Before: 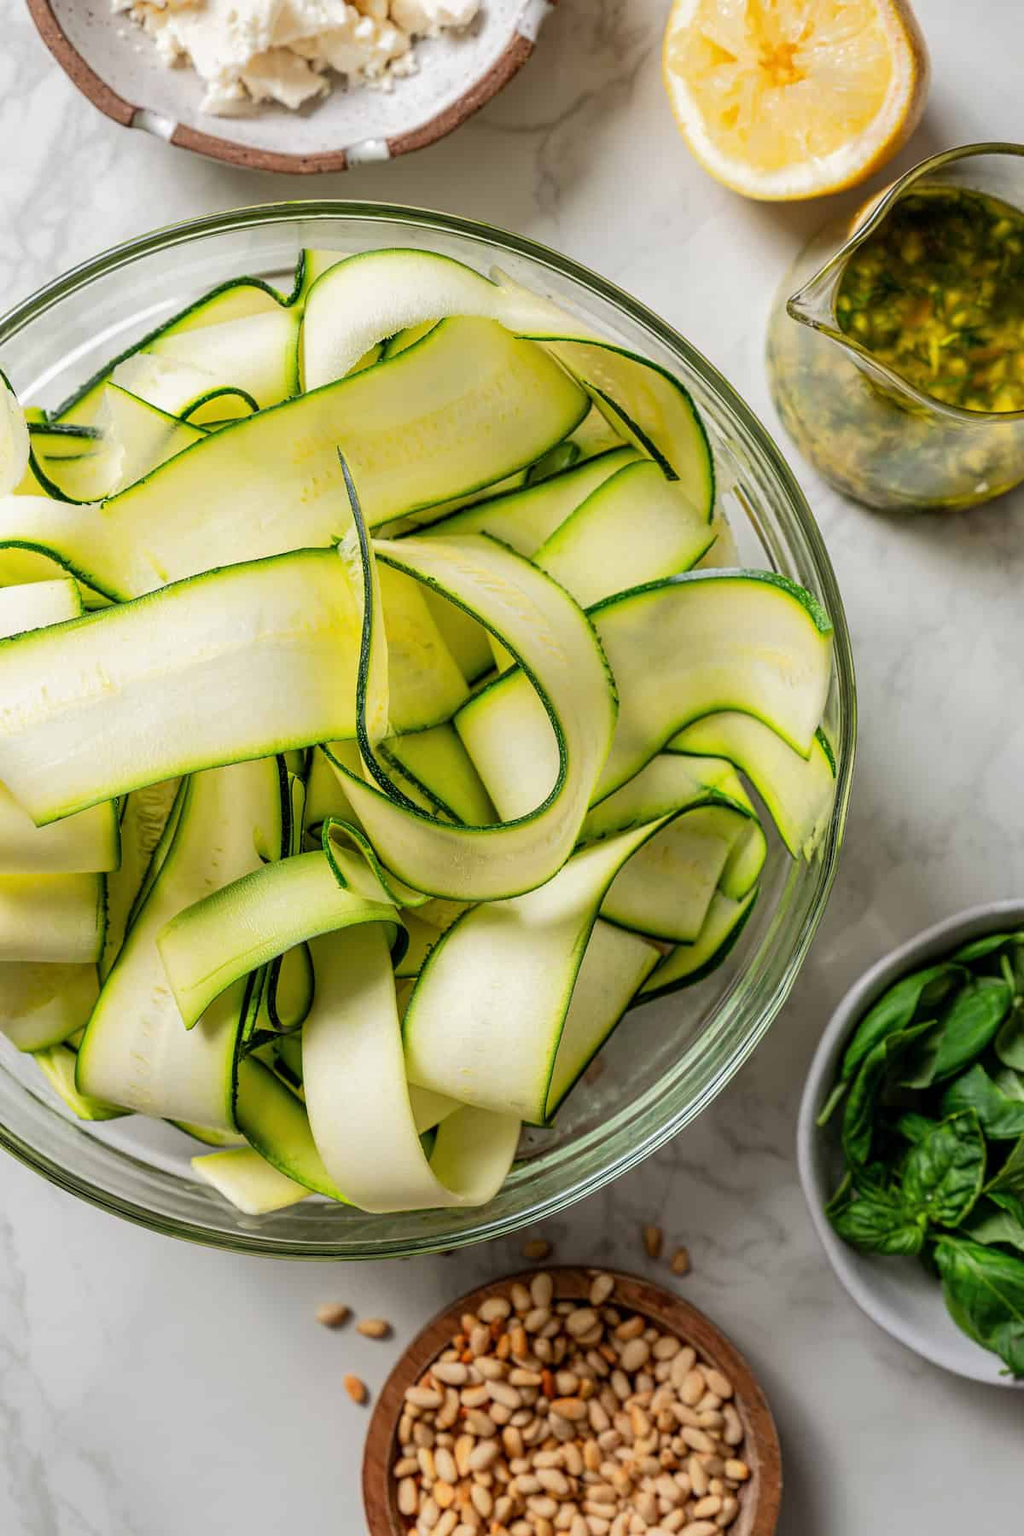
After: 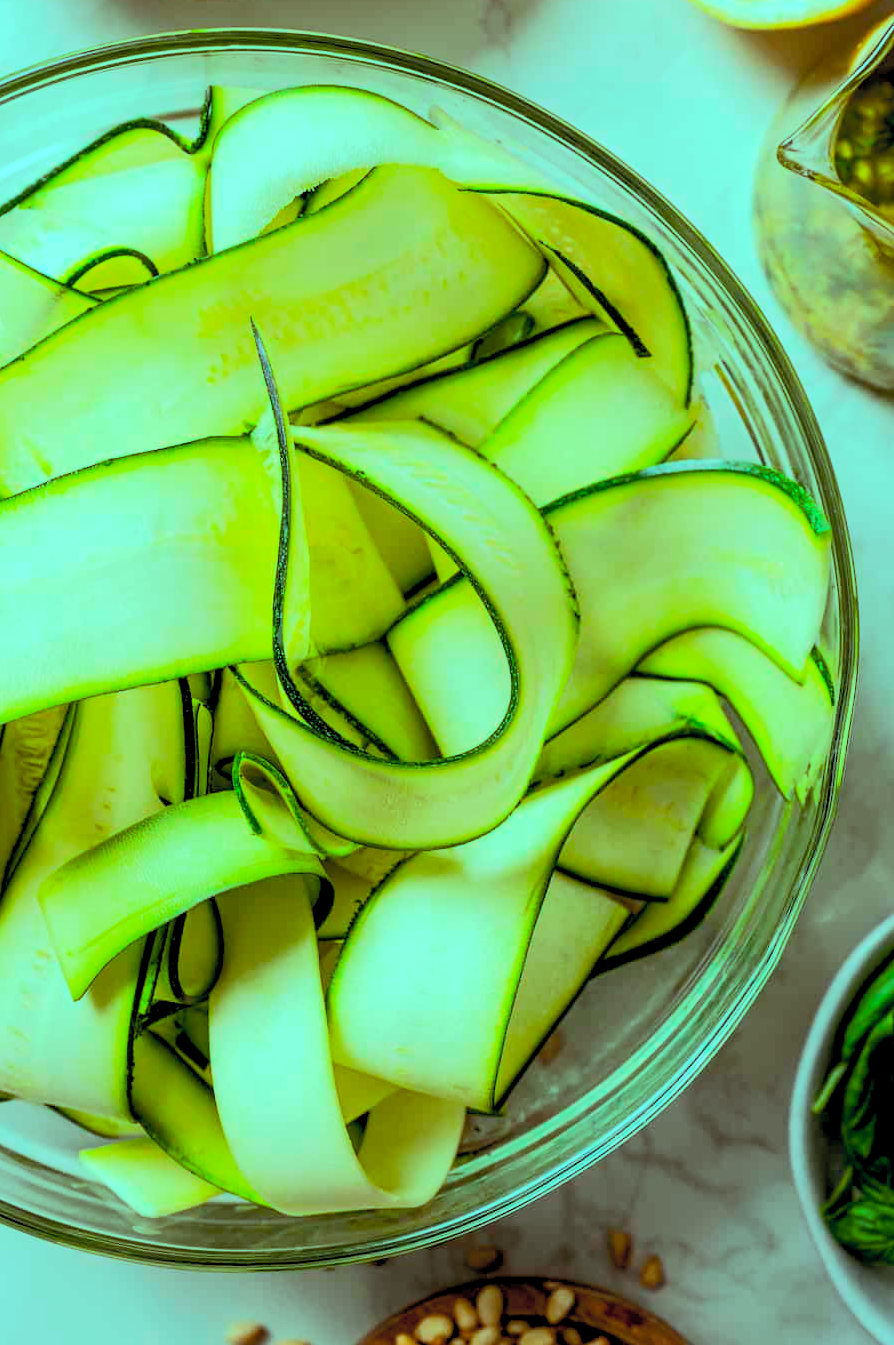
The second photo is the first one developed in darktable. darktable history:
crop and rotate: left 12.116%, top 11.467%, right 13.339%, bottom 13.784%
color balance rgb: highlights gain › chroma 7.53%, highlights gain › hue 181.49°, global offset › luminance -0.995%, perceptual saturation grading › global saturation 25.591%
tone curve: curves: ch0 [(0, 0) (0.003, 0.026) (0.011, 0.03) (0.025, 0.047) (0.044, 0.082) (0.069, 0.119) (0.1, 0.157) (0.136, 0.19) (0.177, 0.231) (0.224, 0.27) (0.277, 0.318) (0.335, 0.383) (0.399, 0.456) (0.468, 0.532) (0.543, 0.618) (0.623, 0.71) (0.709, 0.786) (0.801, 0.851) (0.898, 0.908) (1, 1)], color space Lab, independent channels, preserve colors none
